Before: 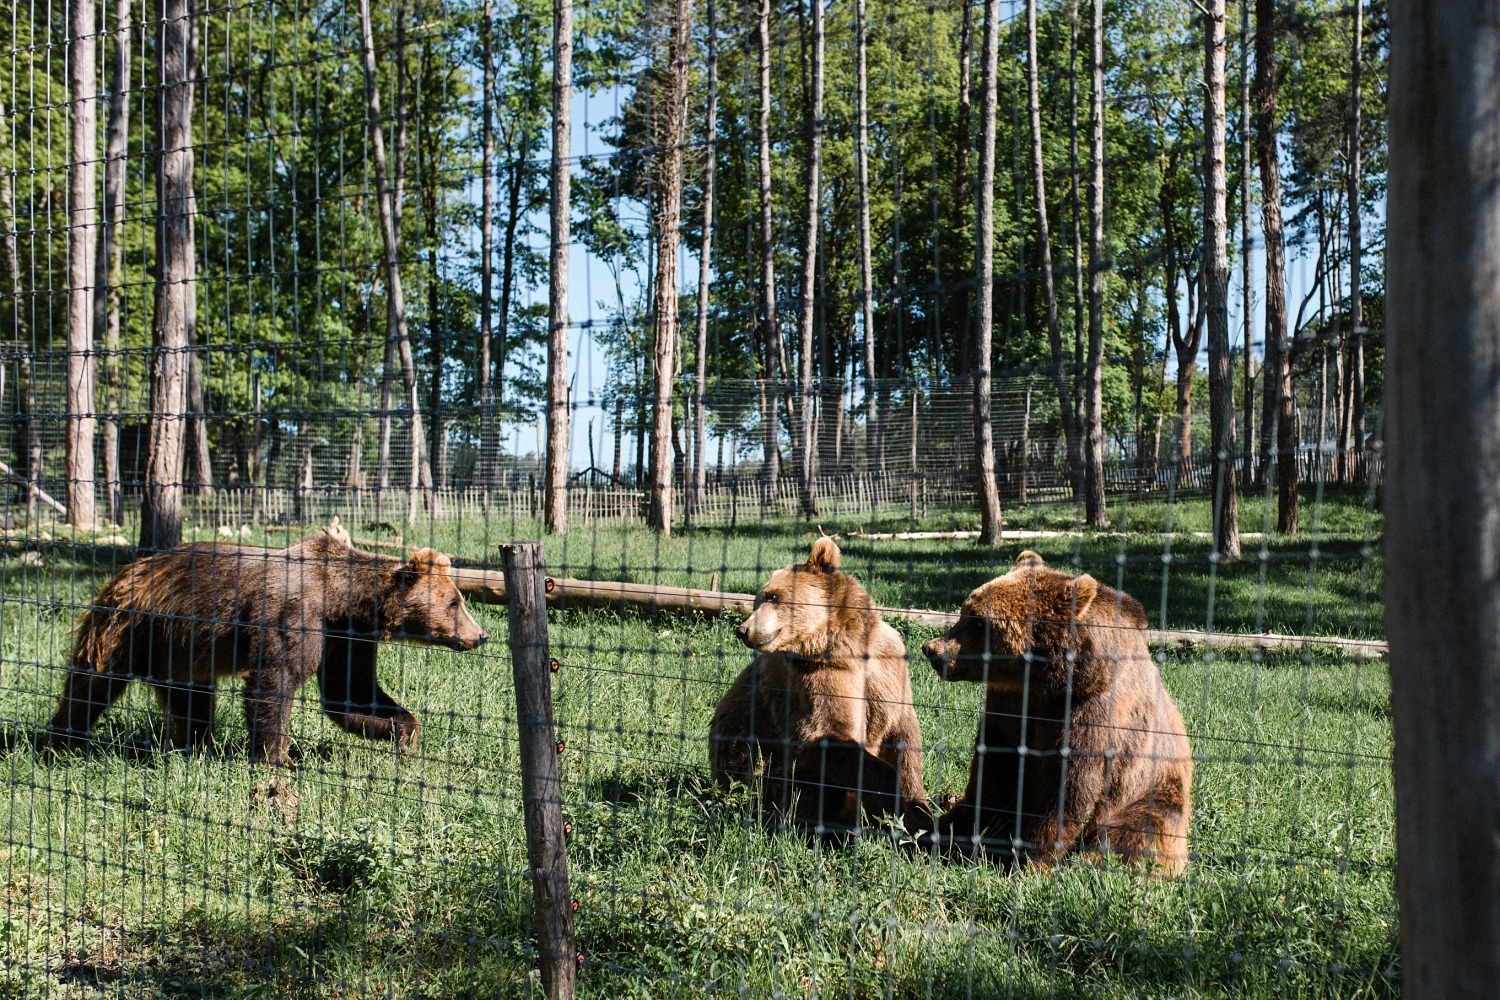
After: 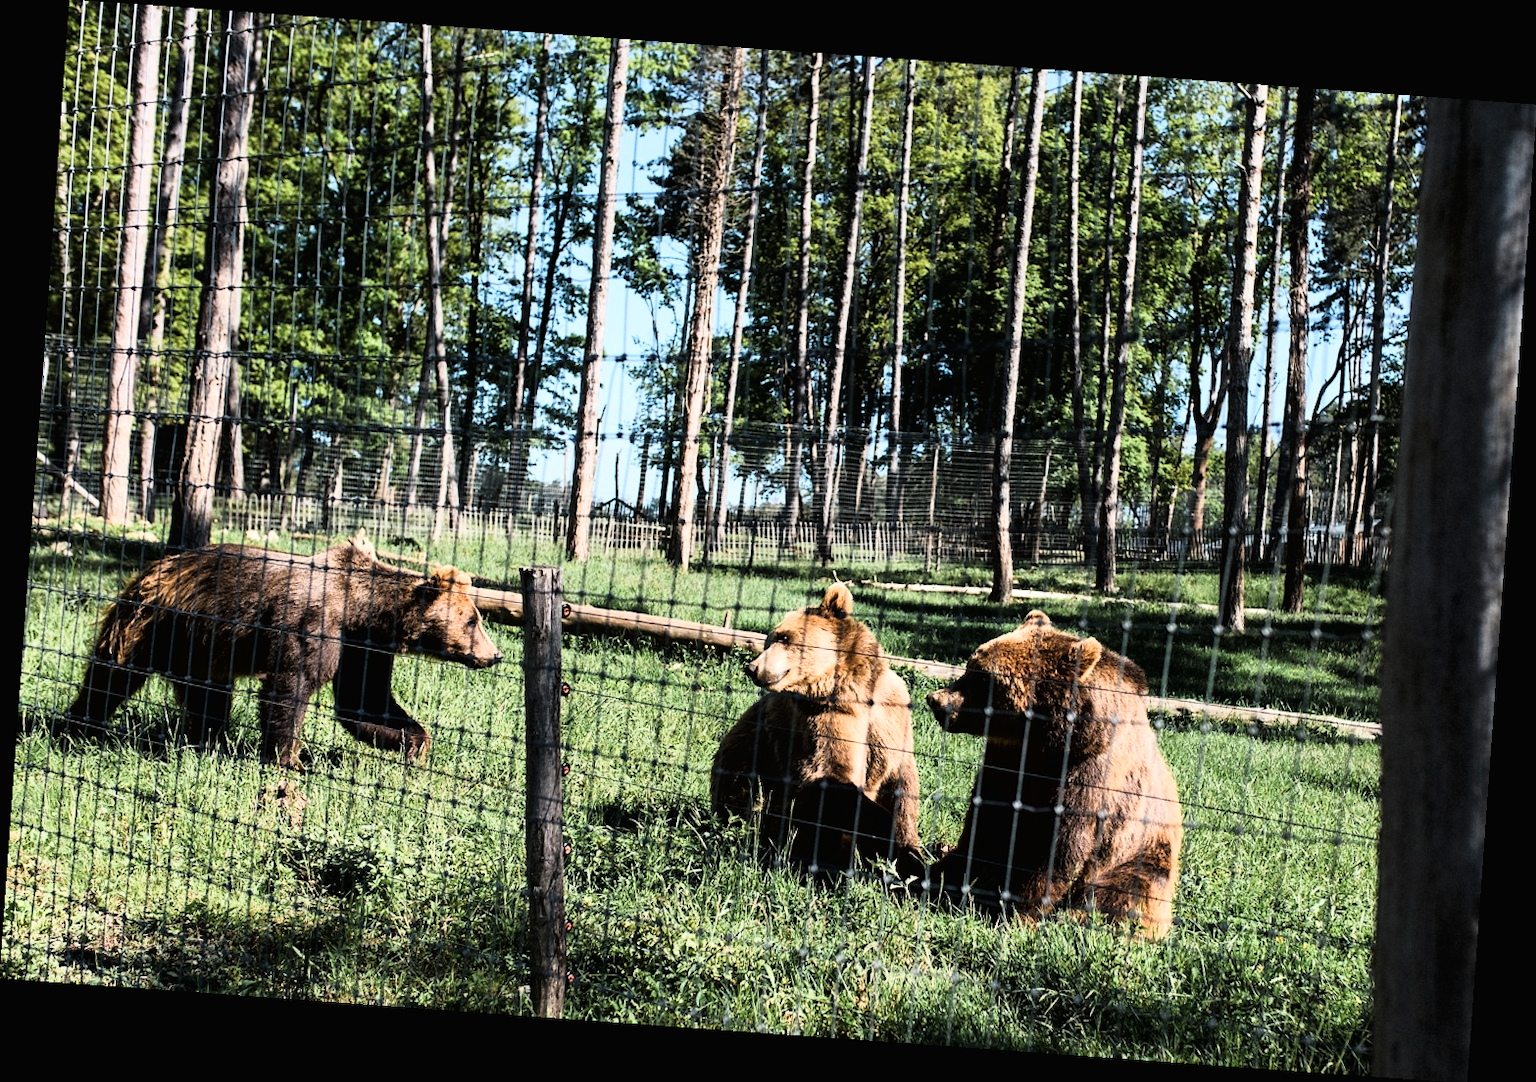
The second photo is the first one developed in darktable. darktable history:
rotate and perspective: rotation 4.1°, automatic cropping off
tone curve: curves: ch0 [(0.016, 0.011) (0.084, 0.026) (0.469, 0.508) (0.721, 0.862) (1, 1)], color space Lab, linked channels, preserve colors none
